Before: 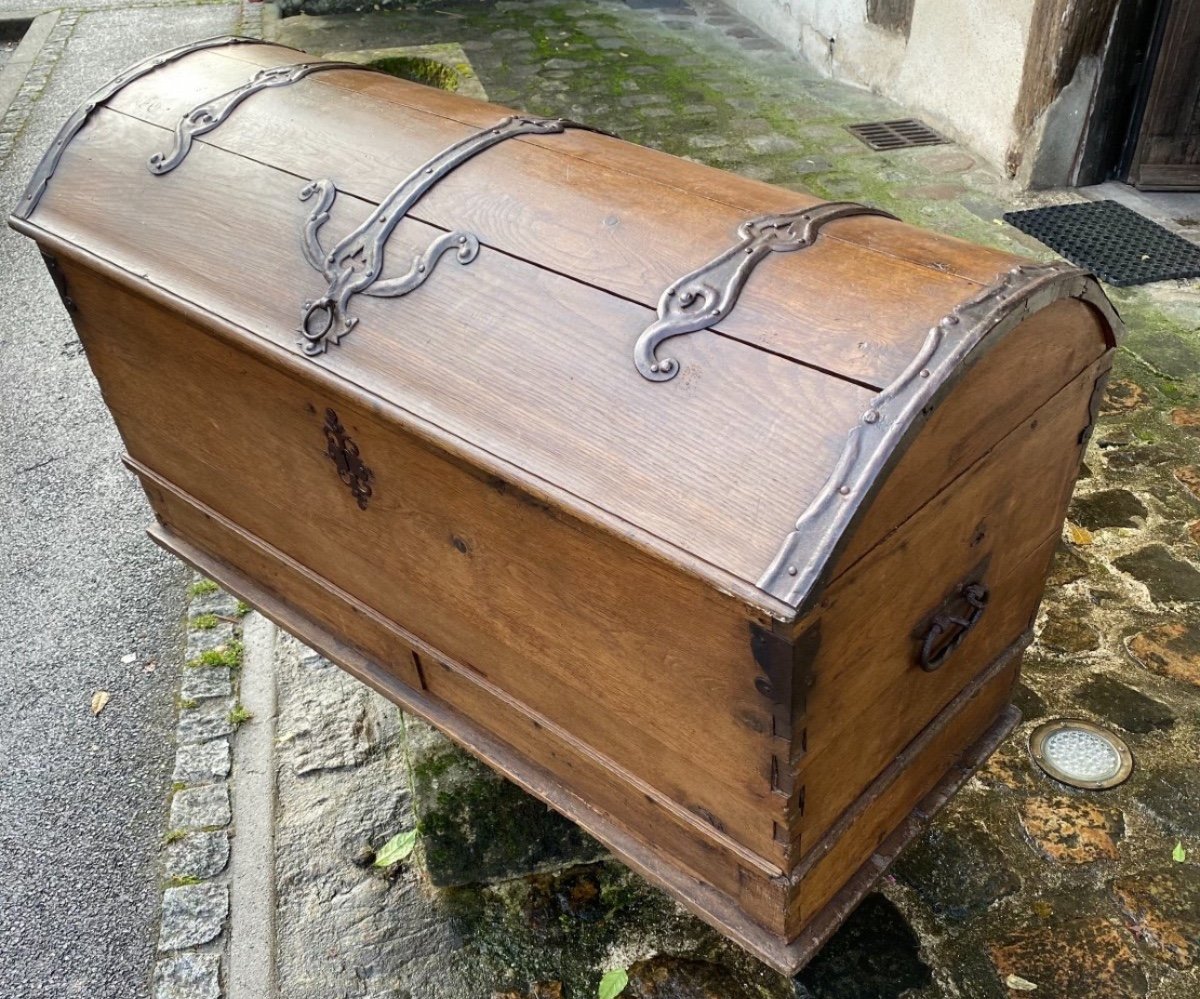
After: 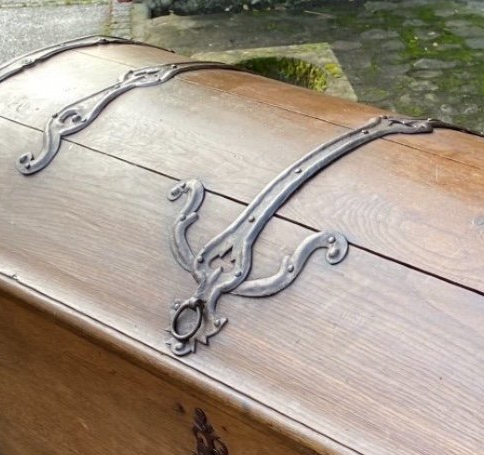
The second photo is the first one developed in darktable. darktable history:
crop and rotate: left 10.935%, top 0.08%, right 48.689%, bottom 54.357%
